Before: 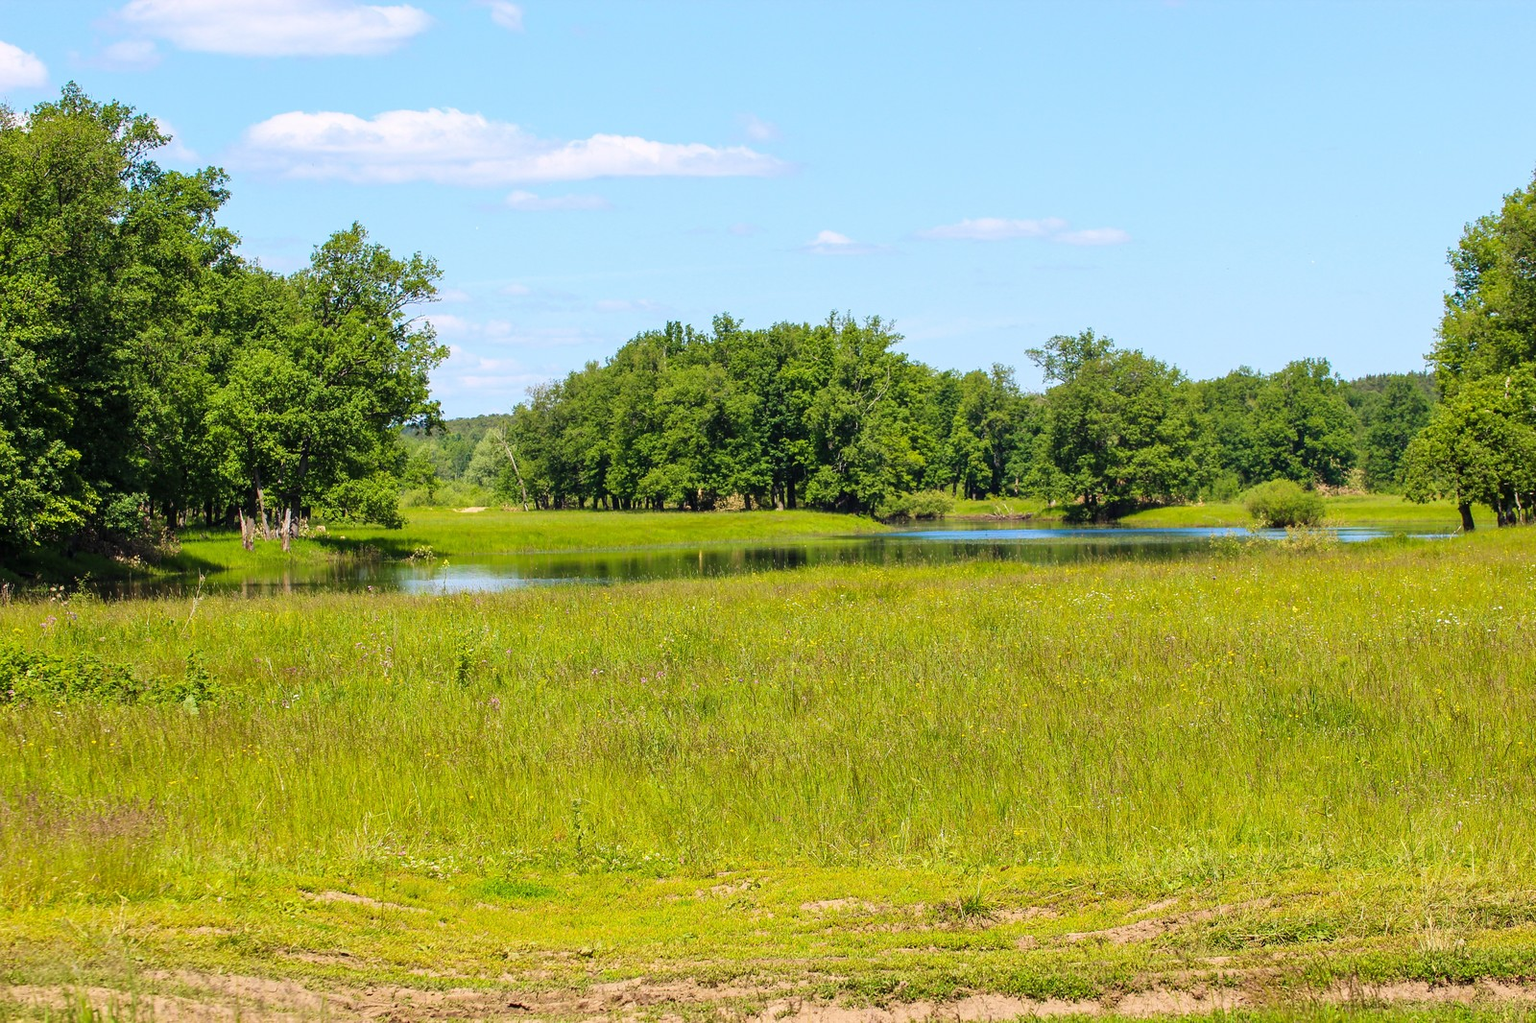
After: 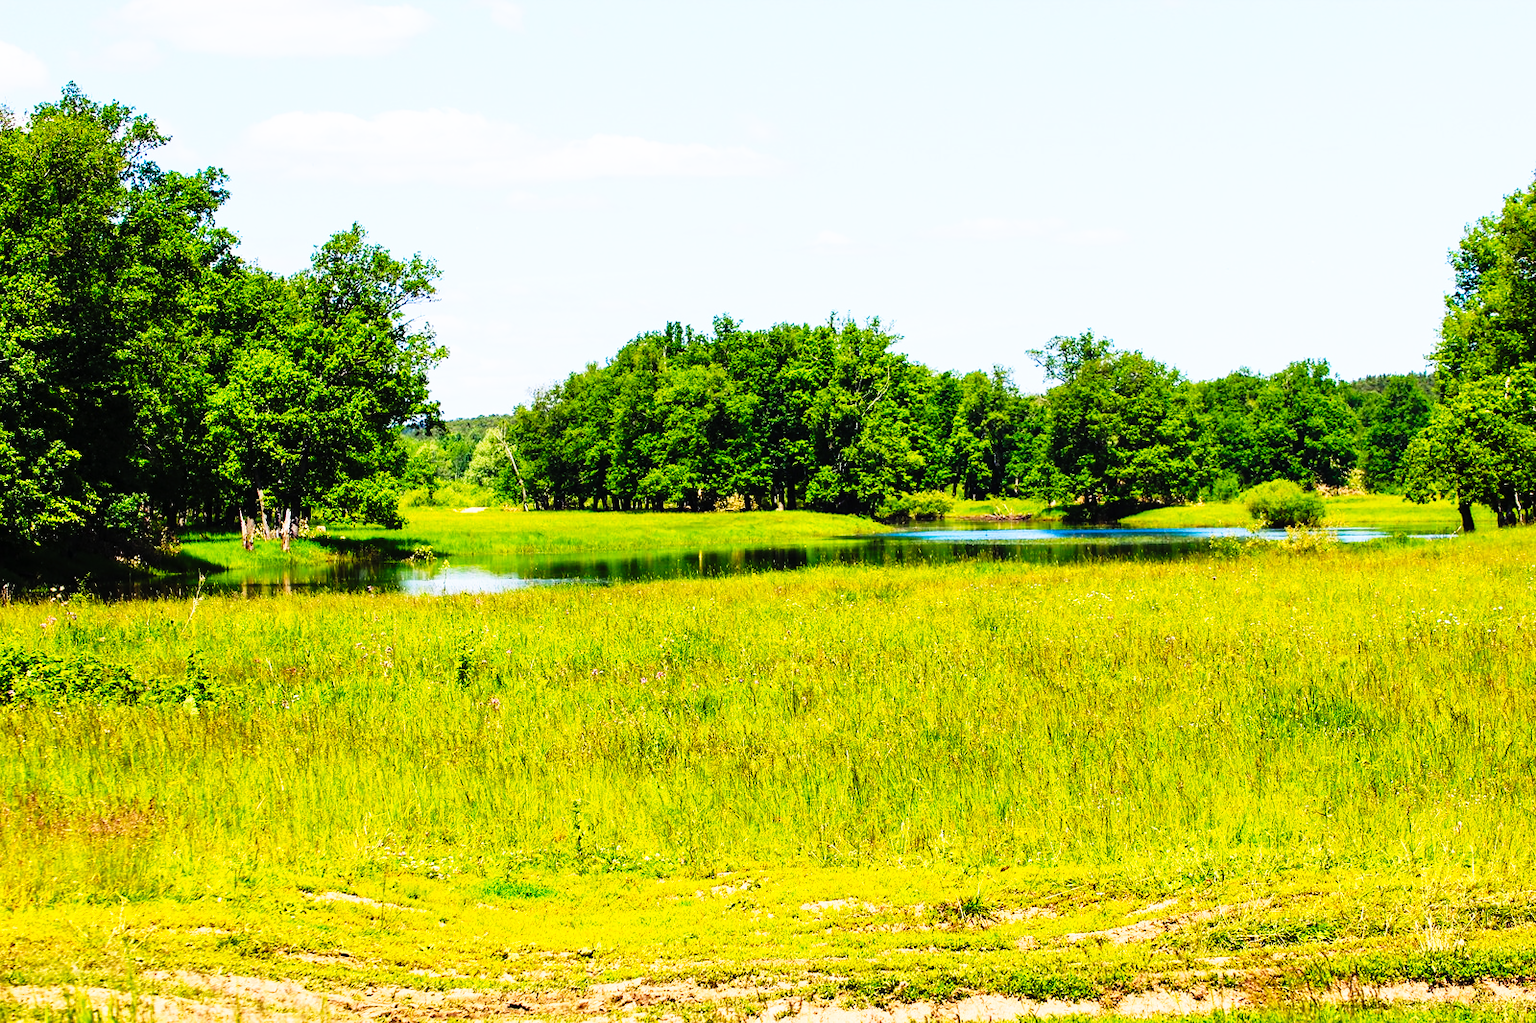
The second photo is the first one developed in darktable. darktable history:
tone curve: curves: ch0 [(0, 0) (0.003, 0.002) (0.011, 0.005) (0.025, 0.011) (0.044, 0.017) (0.069, 0.021) (0.1, 0.027) (0.136, 0.035) (0.177, 0.05) (0.224, 0.076) (0.277, 0.126) (0.335, 0.212) (0.399, 0.333) (0.468, 0.473) (0.543, 0.627) (0.623, 0.784) (0.709, 0.9) (0.801, 0.963) (0.898, 0.988) (1, 1)], preserve colors none
white balance: red 0.983, blue 1.036
